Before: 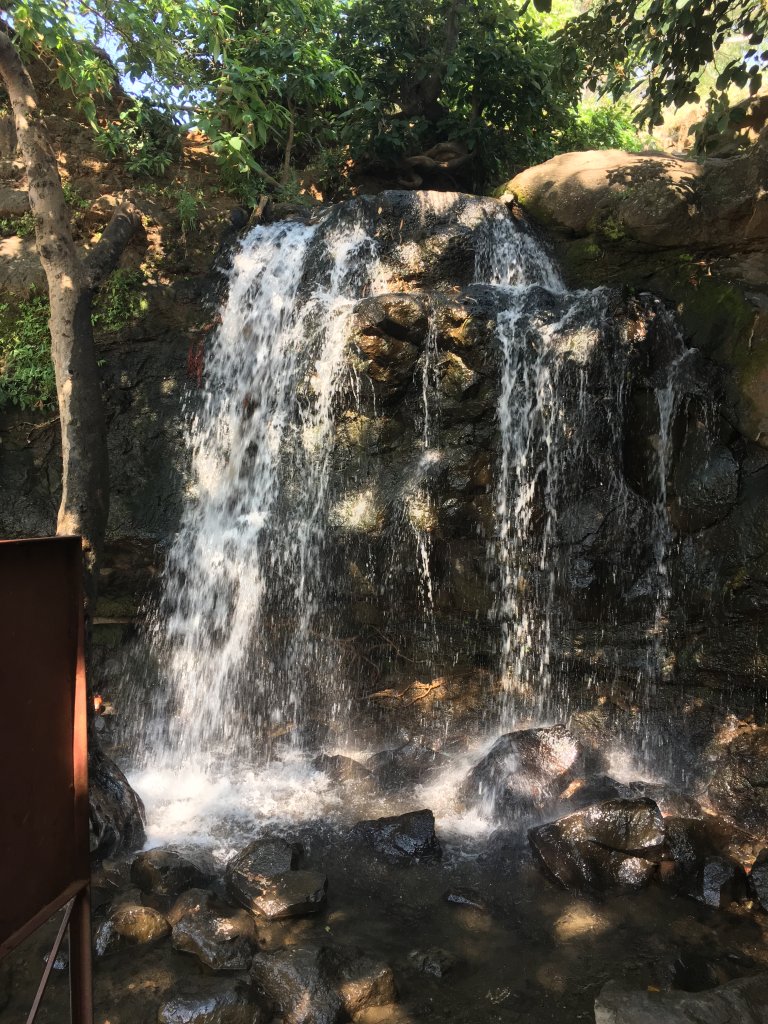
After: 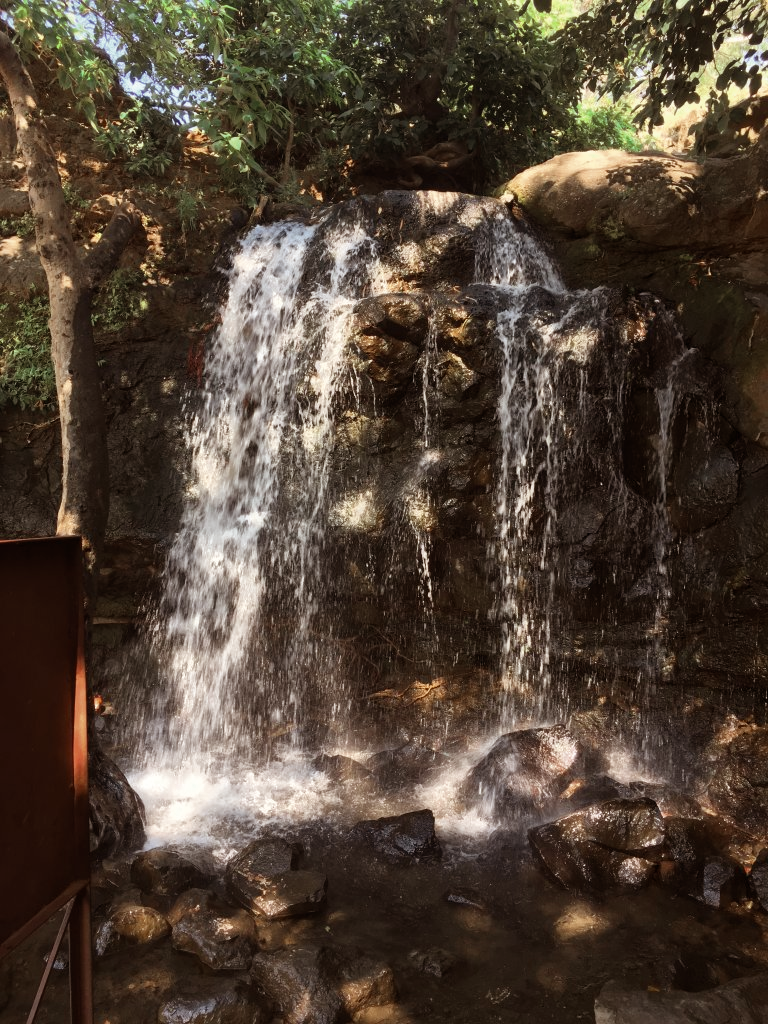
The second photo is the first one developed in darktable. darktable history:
rgb levels: mode RGB, independent channels, levels [[0, 0.5, 1], [0, 0.521, 1], [0, 0.536, 1]]
color zones: curves: ch0 [(0, 0.5) (0.125, 0.4) (0.25, 0.5) (0.375, 0.4) (0.5, 0.4) (0.625, 0.35) (0.75, 0.35) (0.875, 0.5)]; ch1 [(0, 0.35) (0.125, 0.45) (0.25, 0.35) (0.375, 0.35) (0.5, 0.35) (0.625, 0.35) (0.75, 0.45) (0.875, 0.35)]; ch2 [(0, 0.6) (0.125, 0.5) (0.25, 0.5) (0.375, 0.6) (0.5, 0.6) (0.625, 0.5) (0.75, 0.5) (0.875, 0.5)]
exposure: exposure 0.014 EV, compensate highlight preservation false
